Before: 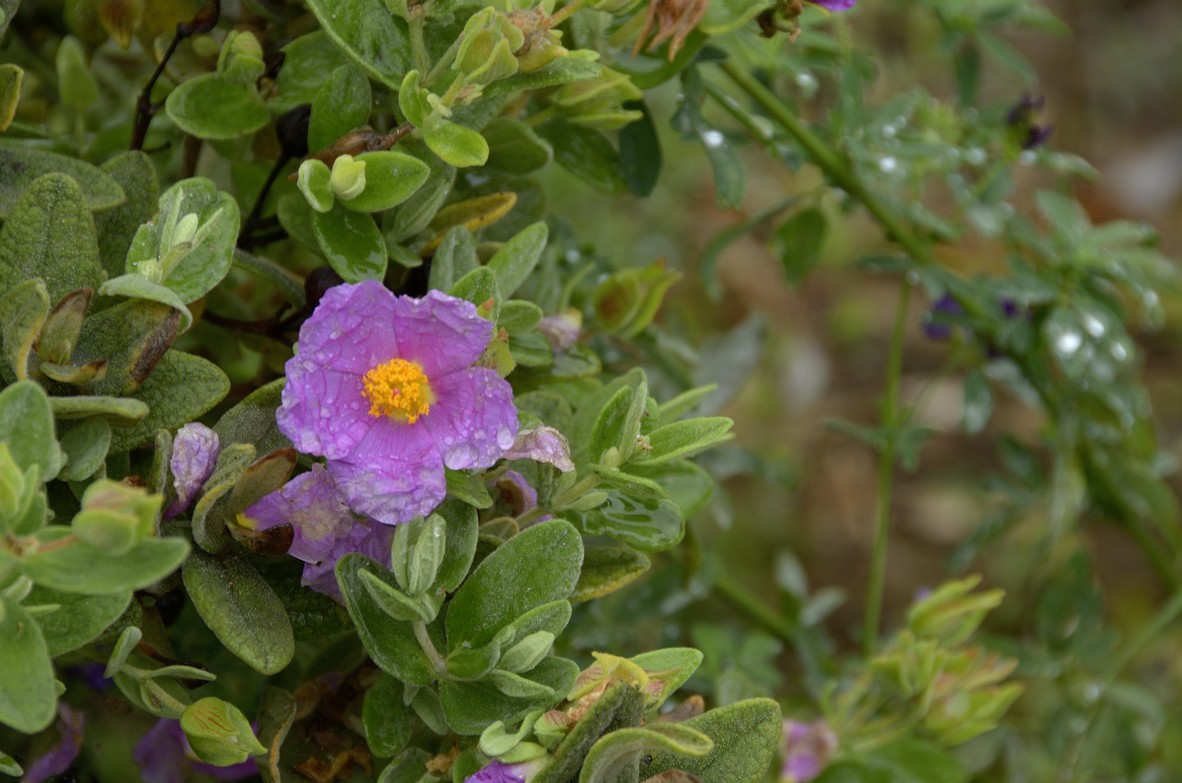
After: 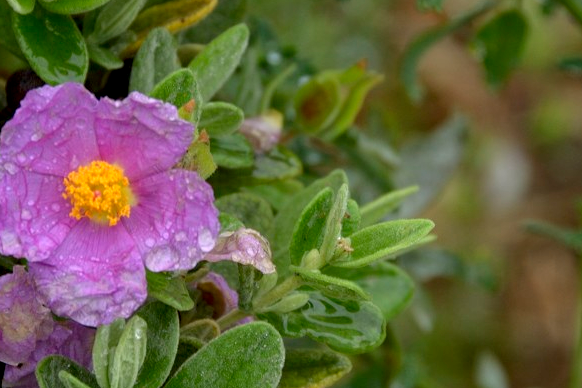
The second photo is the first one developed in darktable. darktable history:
crop: left 25.313%, top 25.334%, right 25.394%, bottom 25.007%
local contrast: on, module defaults
